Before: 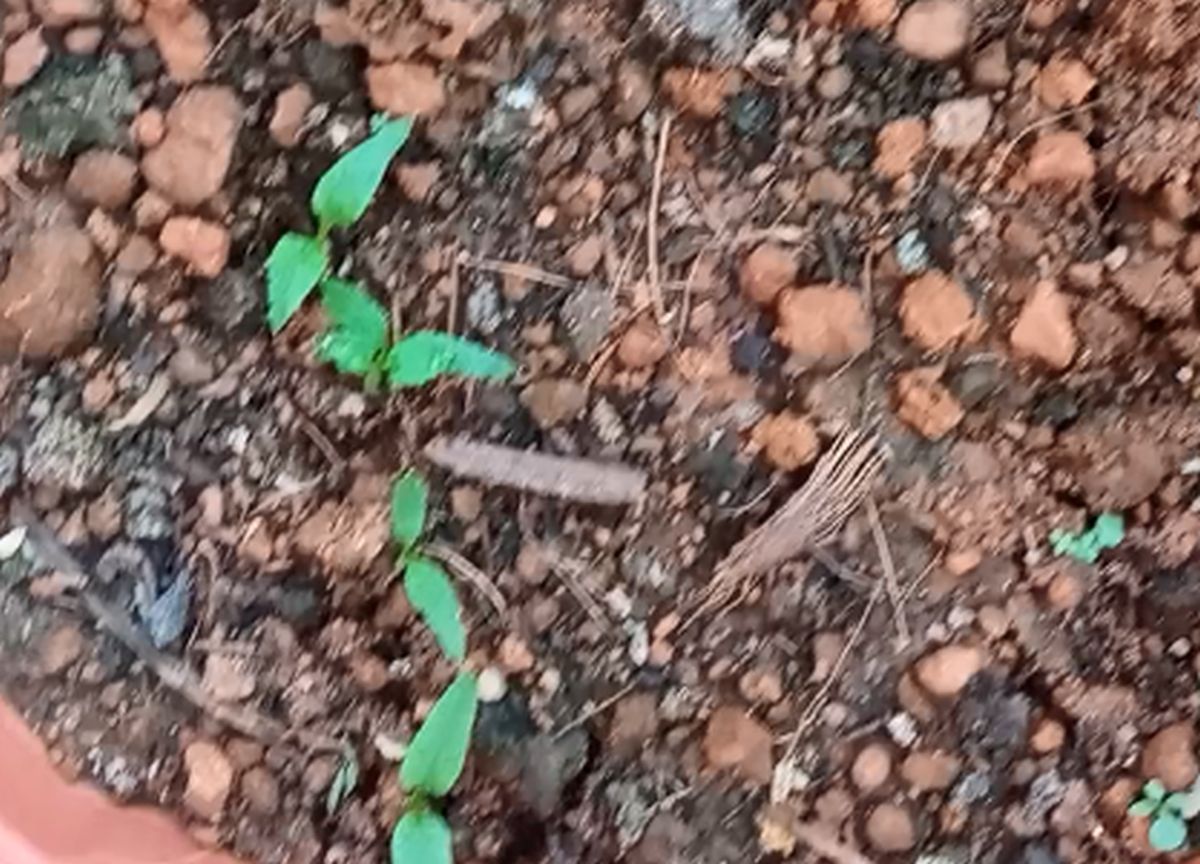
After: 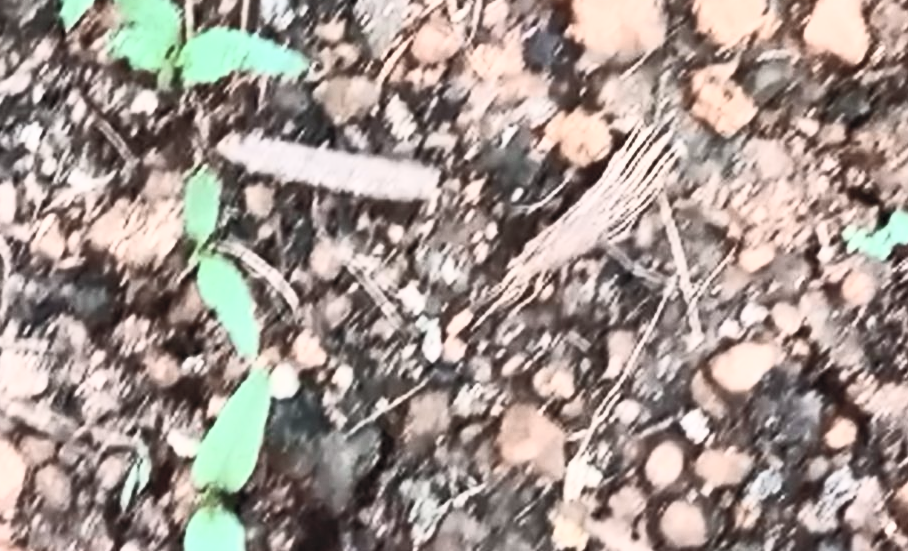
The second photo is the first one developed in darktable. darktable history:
crop and rotate: left 17.299%, top 35.115%, right 7.015%, bottom 1.024%
contrast brightness saturation: contrast 0.57, brightness 0.57, saturation -0.34
